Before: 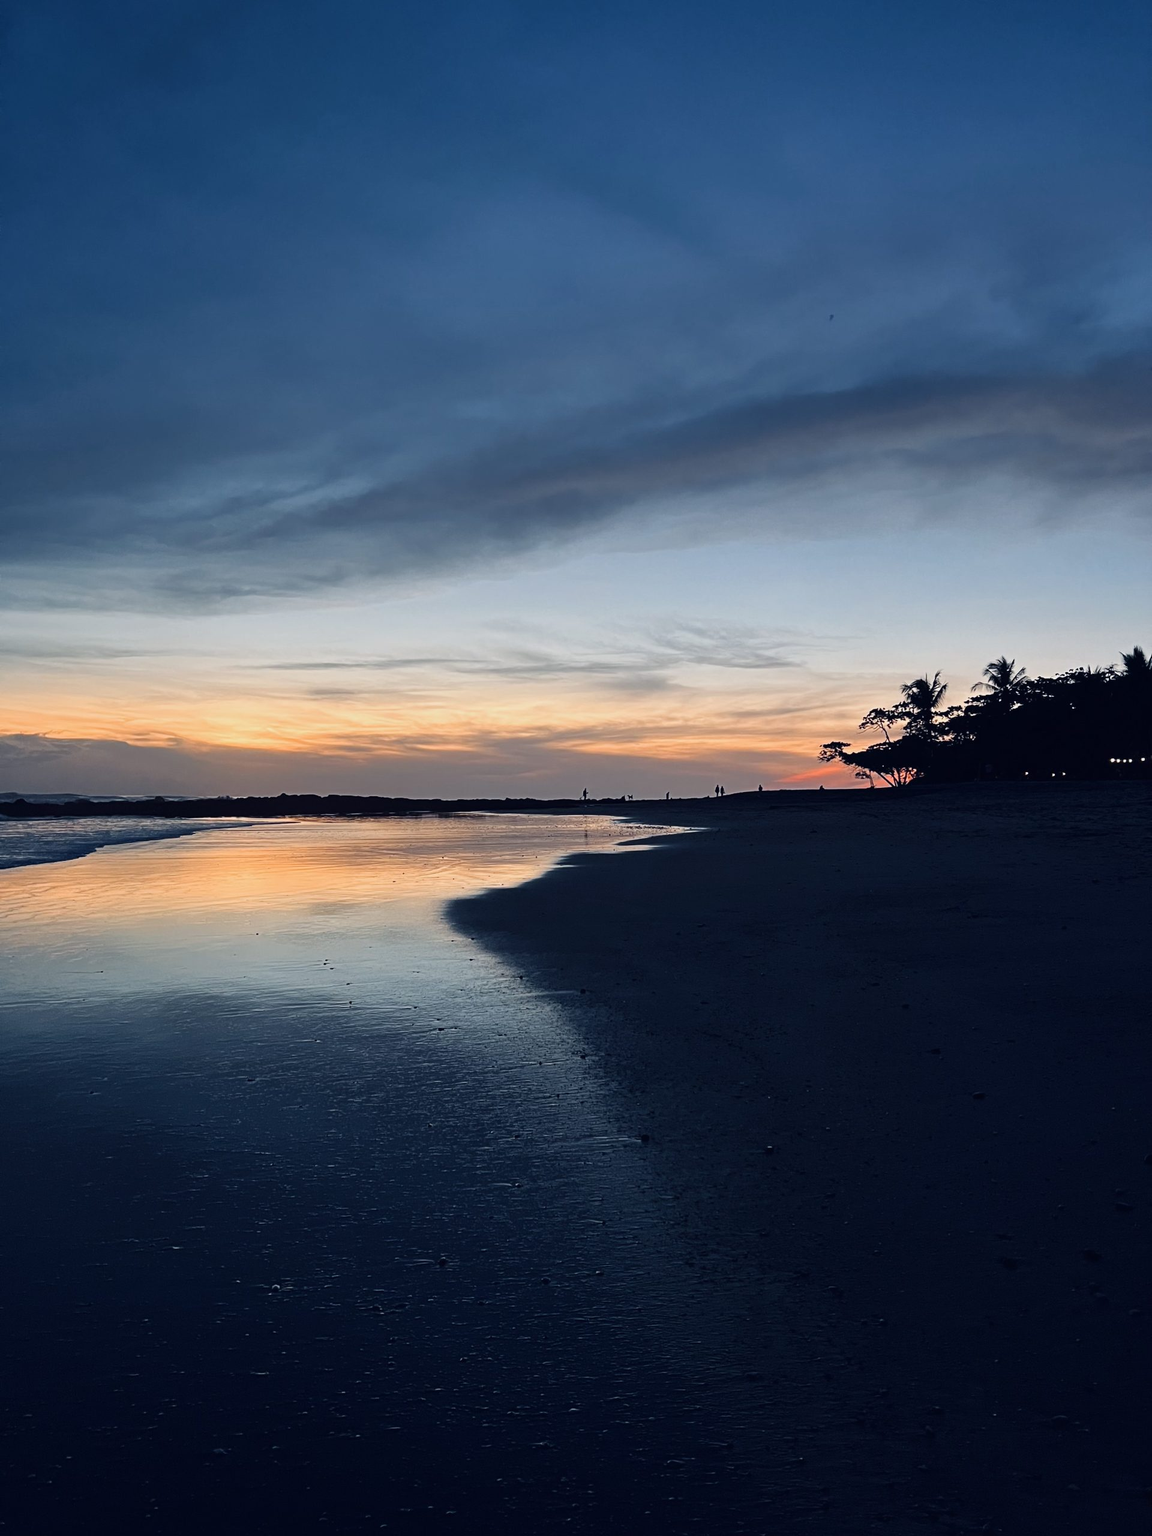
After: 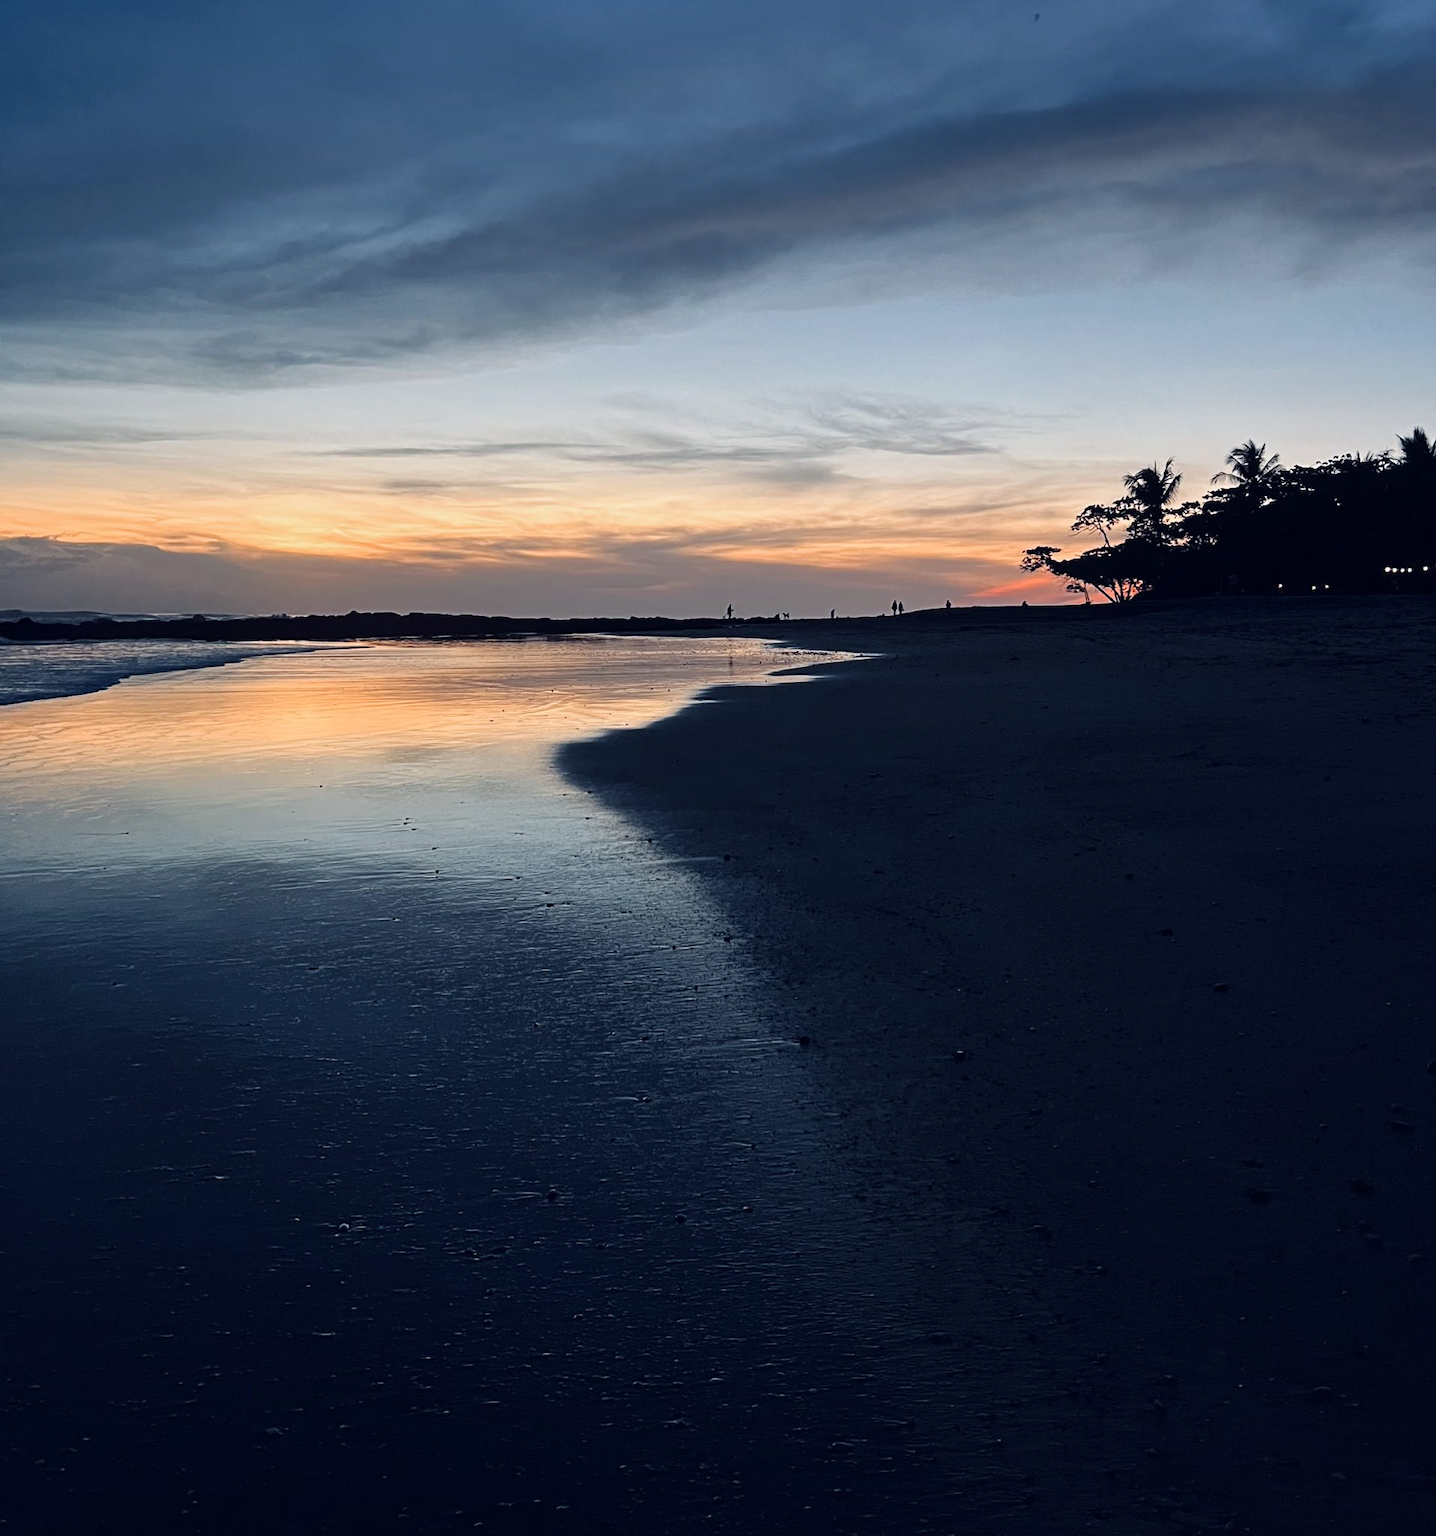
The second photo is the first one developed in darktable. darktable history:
crop and rotate: top 19.773%
local contrast: highlights 105%, shadows 98%, detail 119%, midtone range 0.2
